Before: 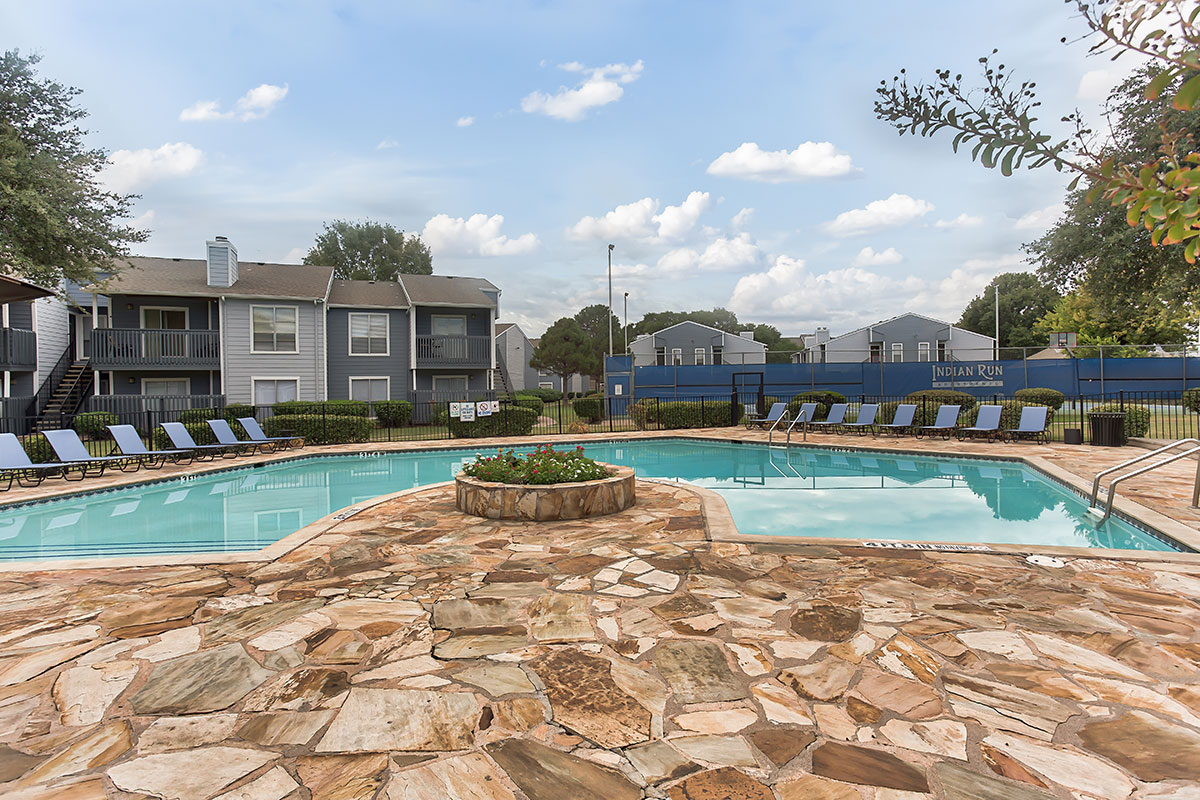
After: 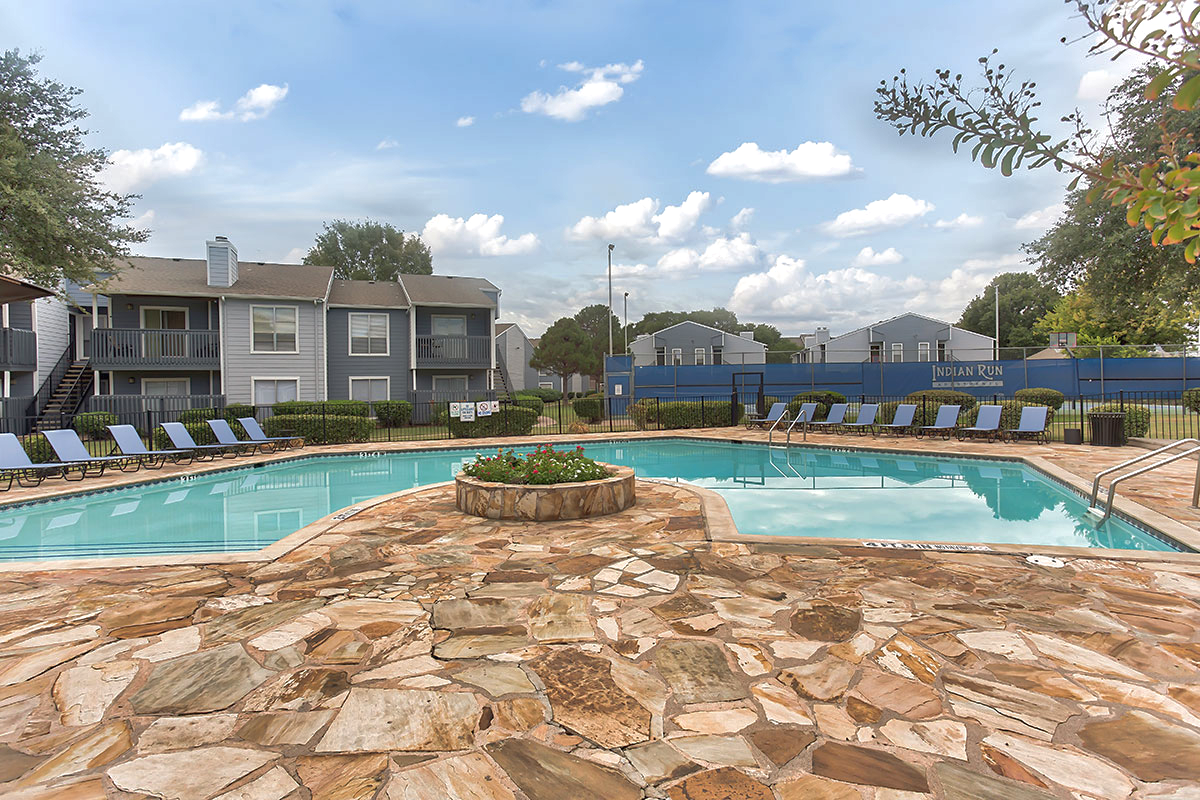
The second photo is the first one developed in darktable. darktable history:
shadows and highlights: on, module defaults
exposure: black level correction 0, exposure 0.199 EV, compensate highlight preservation false
